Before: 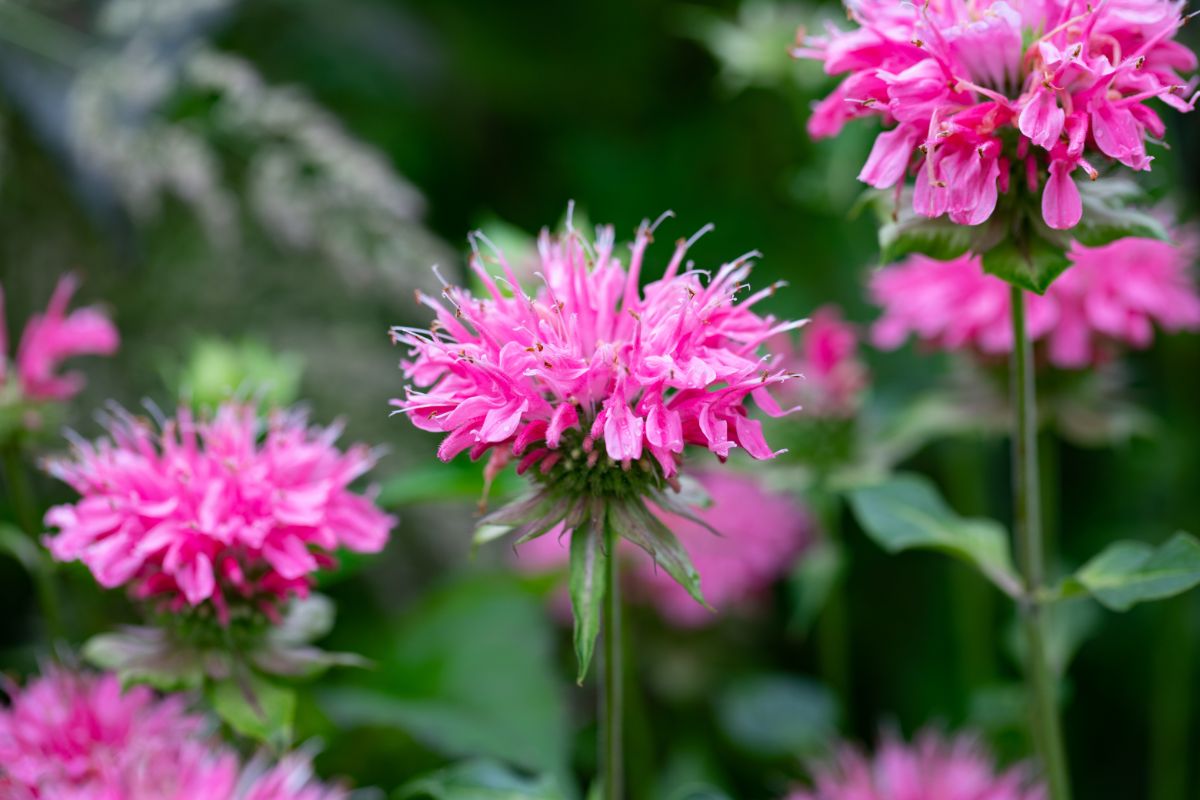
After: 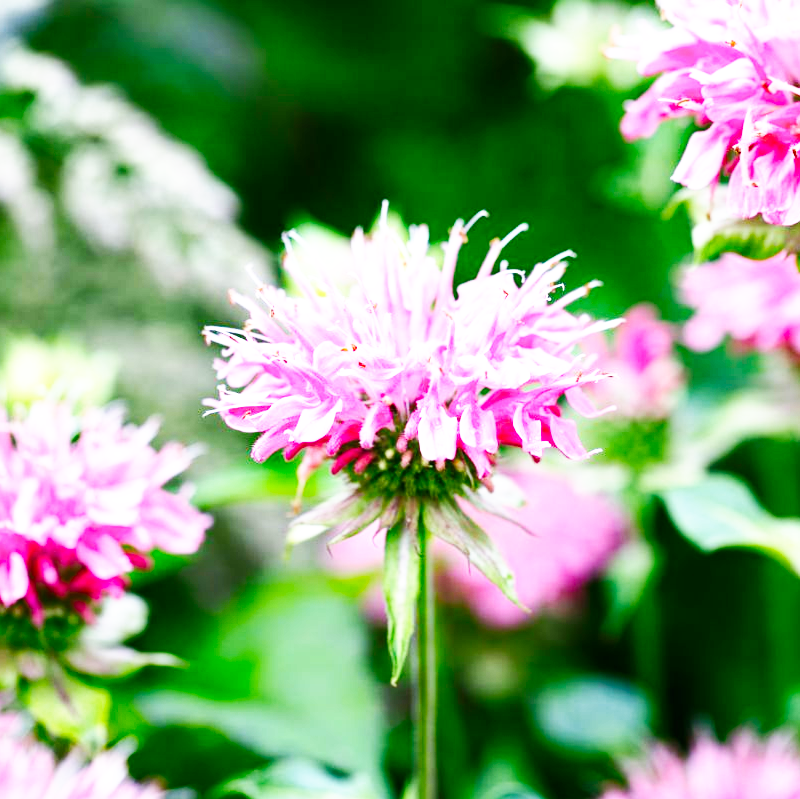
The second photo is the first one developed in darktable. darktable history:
crop and rotate: left 15.546%, right 17.787%
shadows and highlights: radius 264.75, soften with gaussian
exposure: black level correction 0, exposure 0.95 EV, compensate exposure bias true, compensate highlight preservation false
base curve: curves: ch0 [(0, 0) (0.007, 0.004) (0.027, 0.03) (0.046, 0.07) (0.207, 0.54) (0.442, 0.872) (0.673, 0.972) (1, 1)], preserve colors none
